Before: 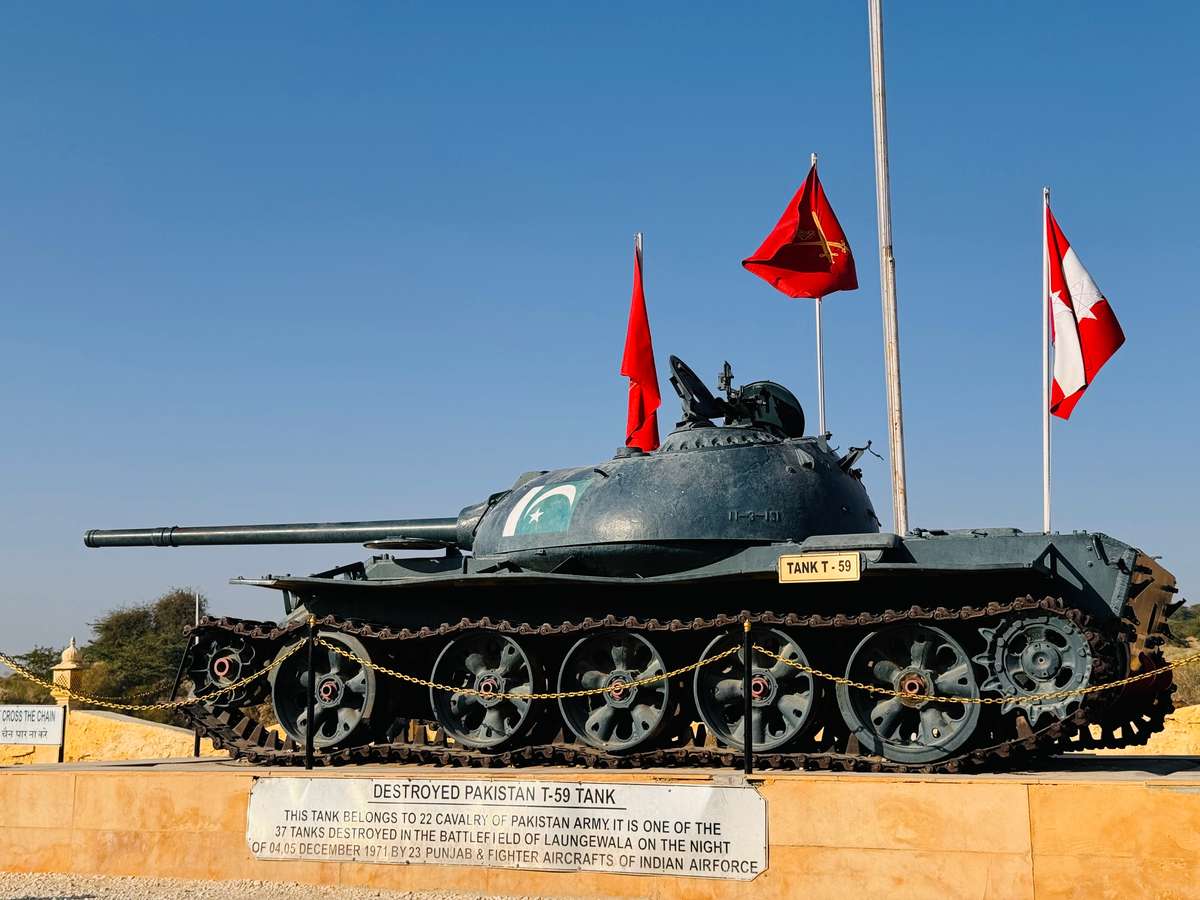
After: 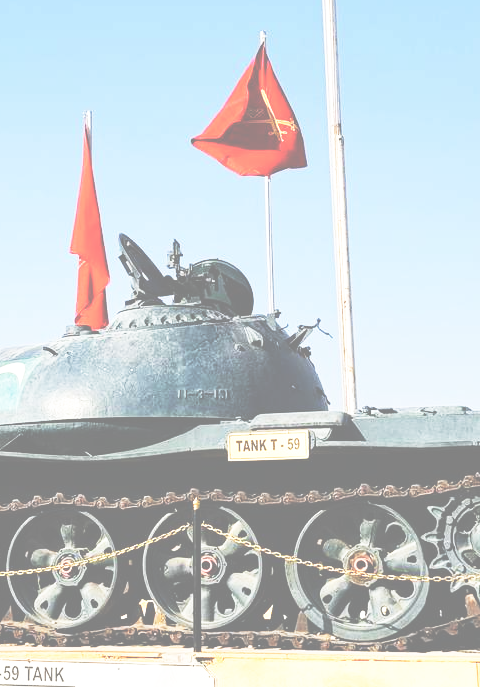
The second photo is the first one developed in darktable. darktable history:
crop: left 45.991%, top 13.564%, right 13.971%, bottom 10.051%
exposure: black level correction -0.073, exposure 0.503 EV, compensate highlight preservation false
base curve: curves: ch0 [(0, 0) (0.012, 0.01) (0.073, 0.168) (0.31, 0.711) (0.645, 0.957) (1, 1)], preserve colors none
